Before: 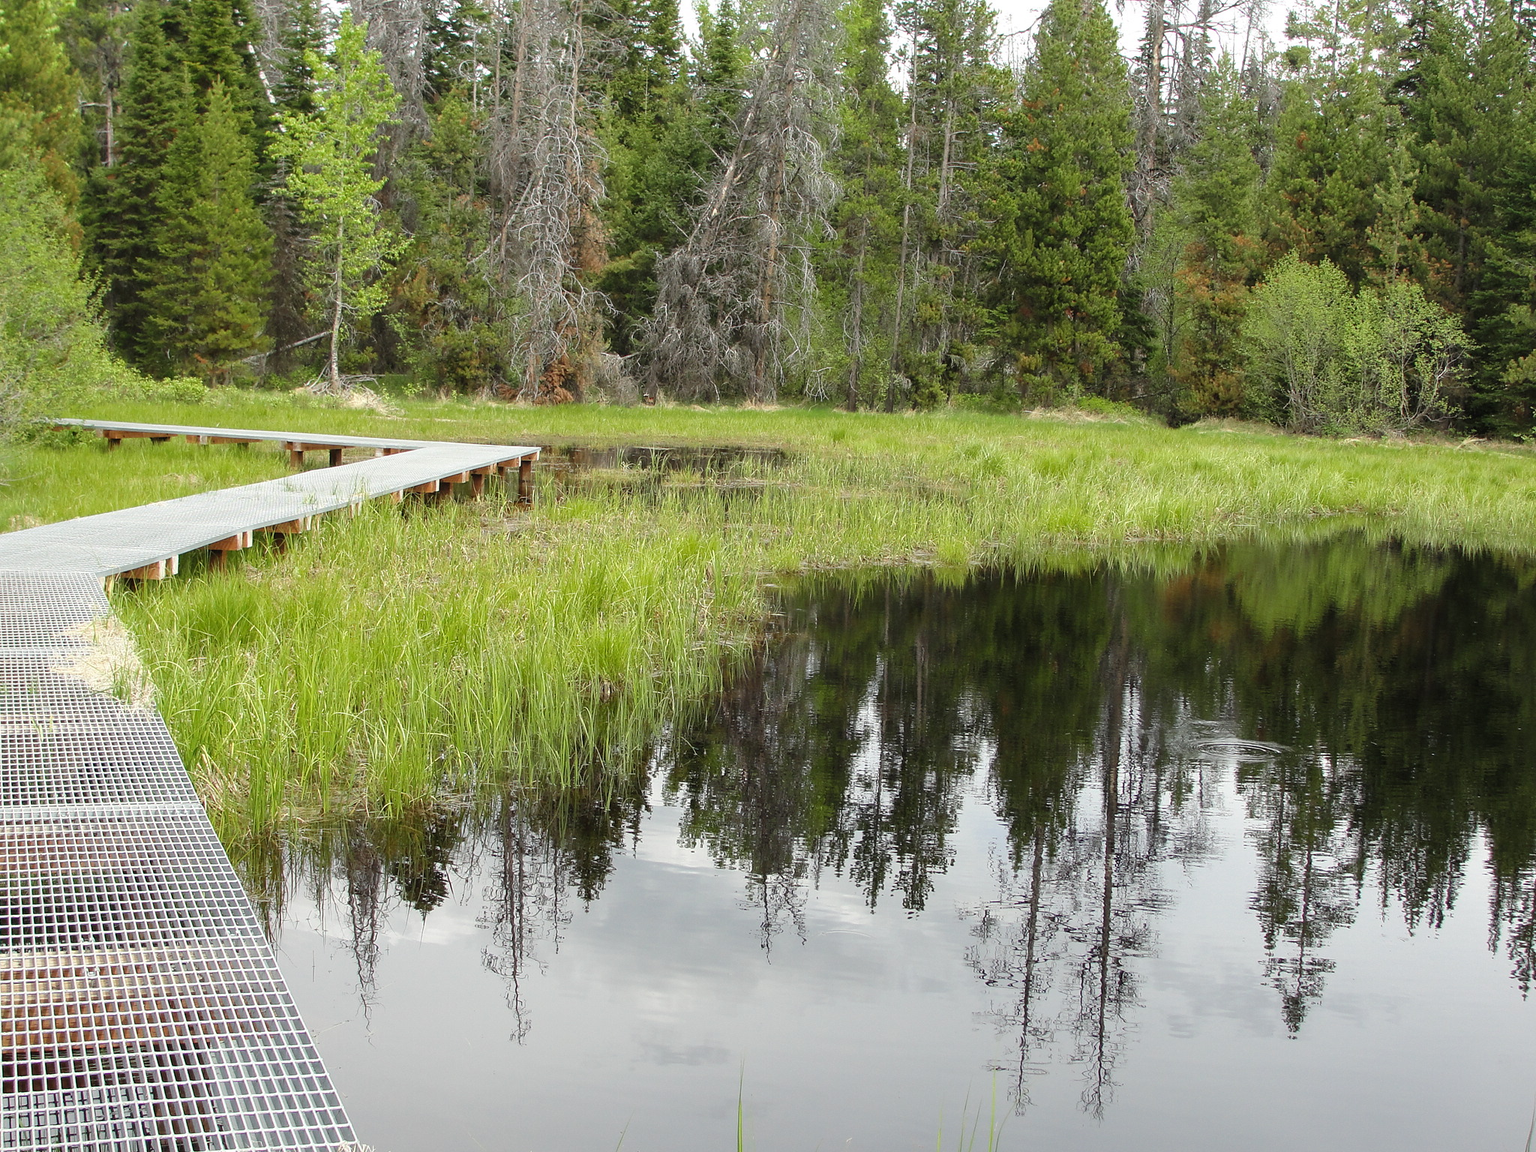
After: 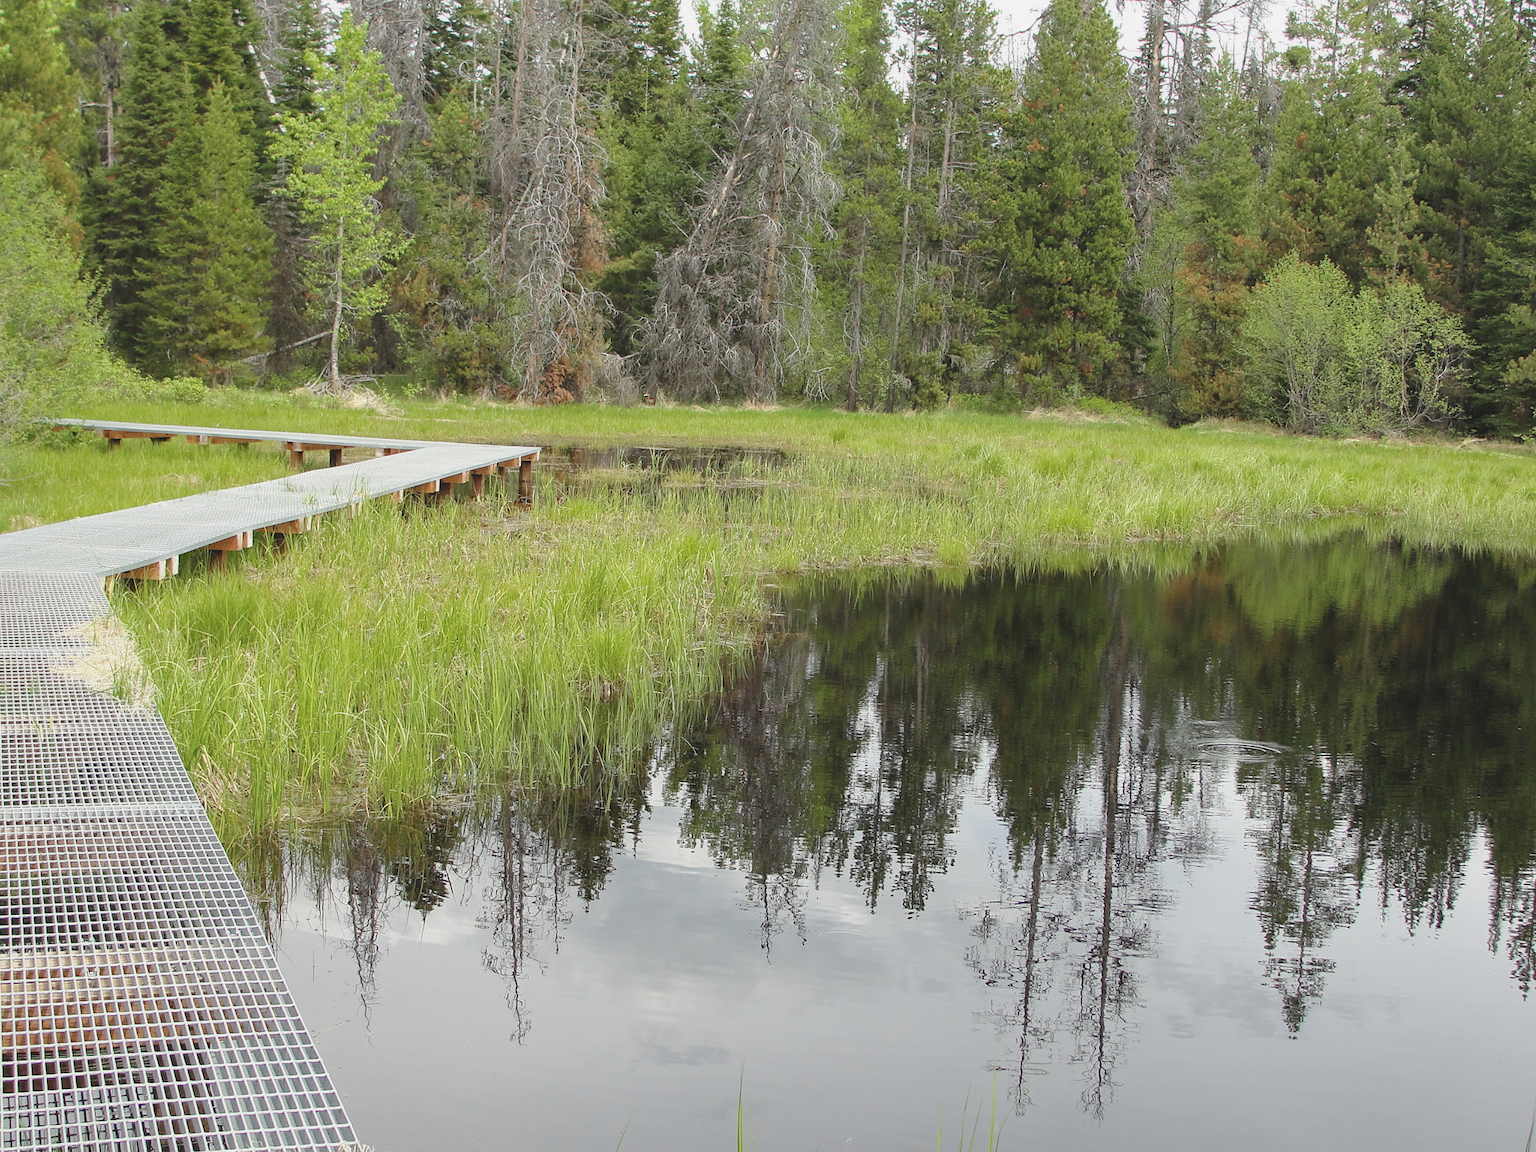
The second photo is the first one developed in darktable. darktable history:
contrast brightness saturation: contrast -0.131, brightness 0.047, saturation -0.13
haze removal: compatibility mode true, adaptive false
